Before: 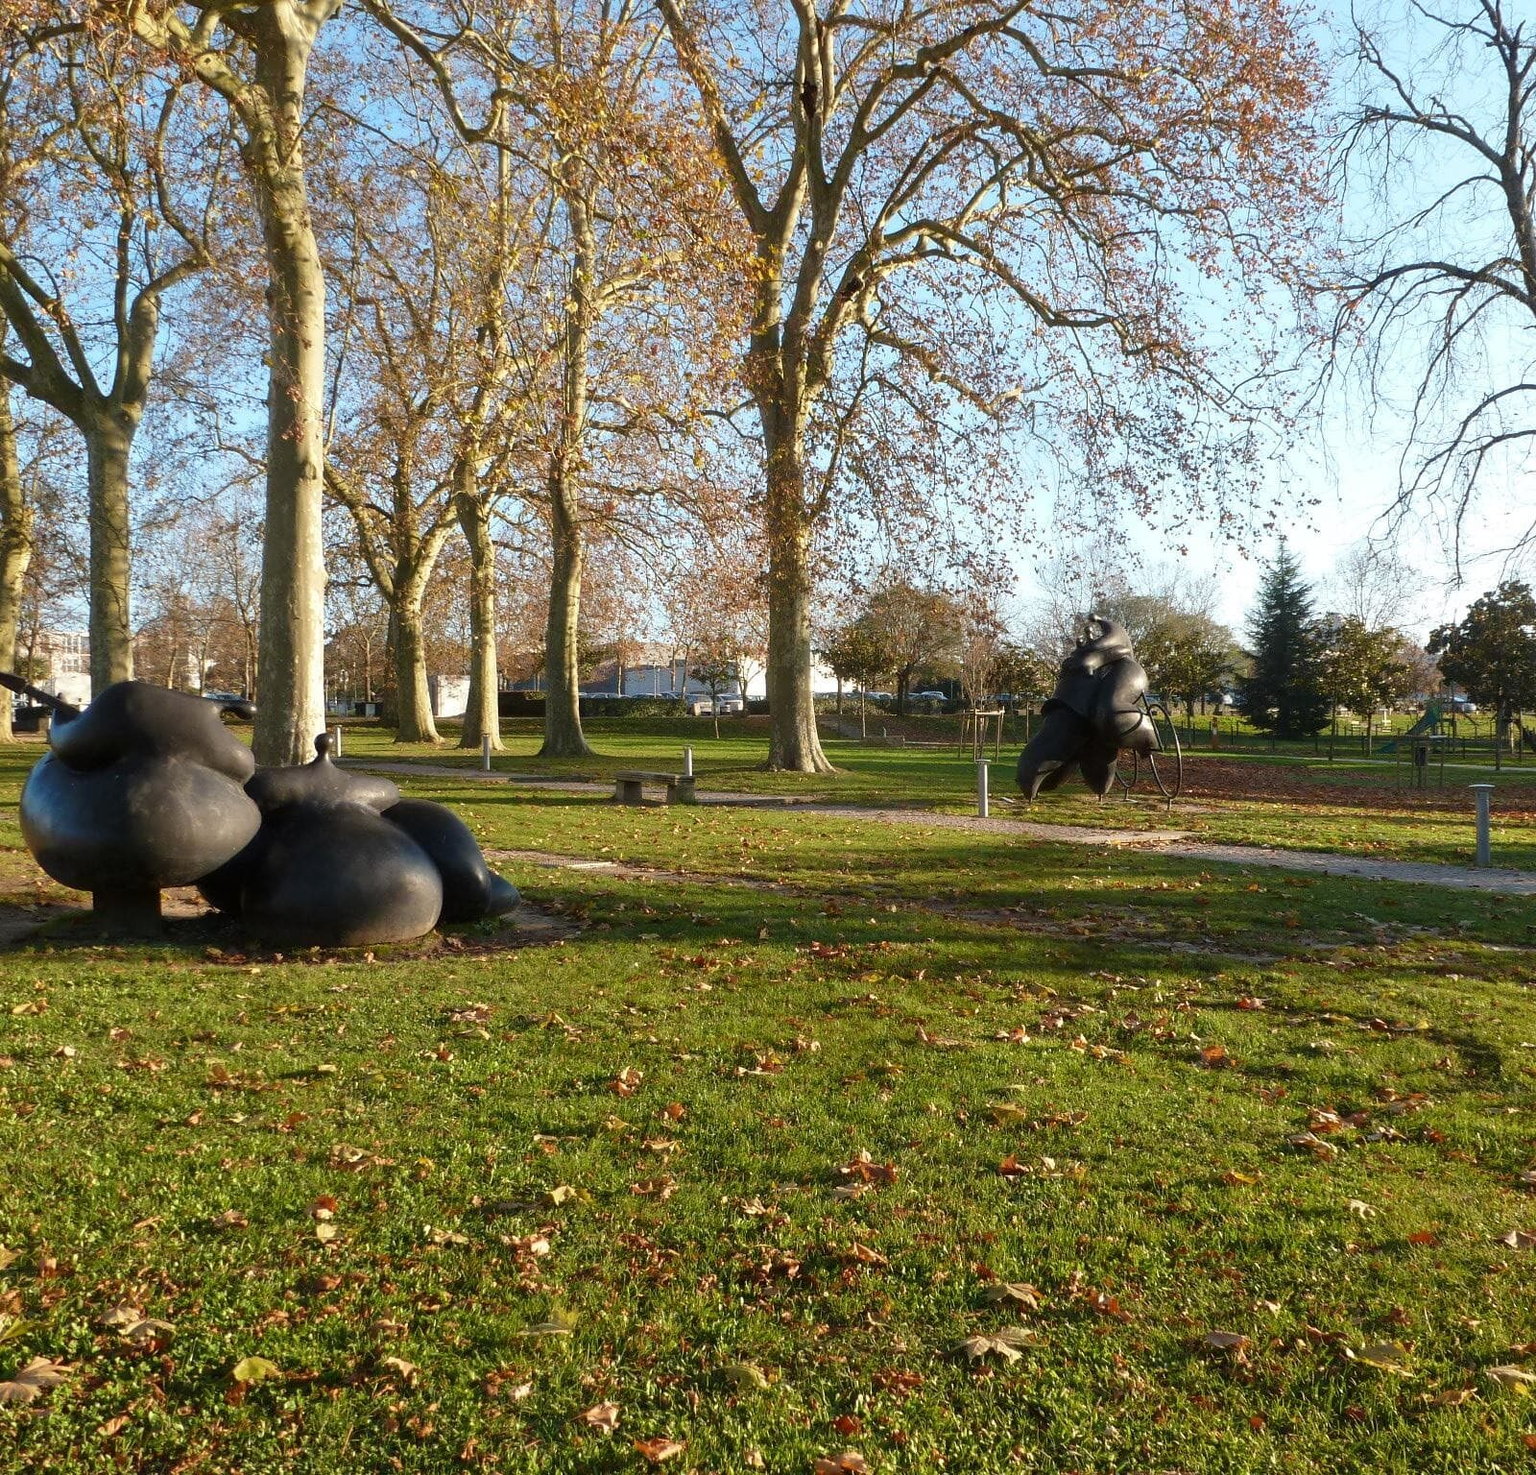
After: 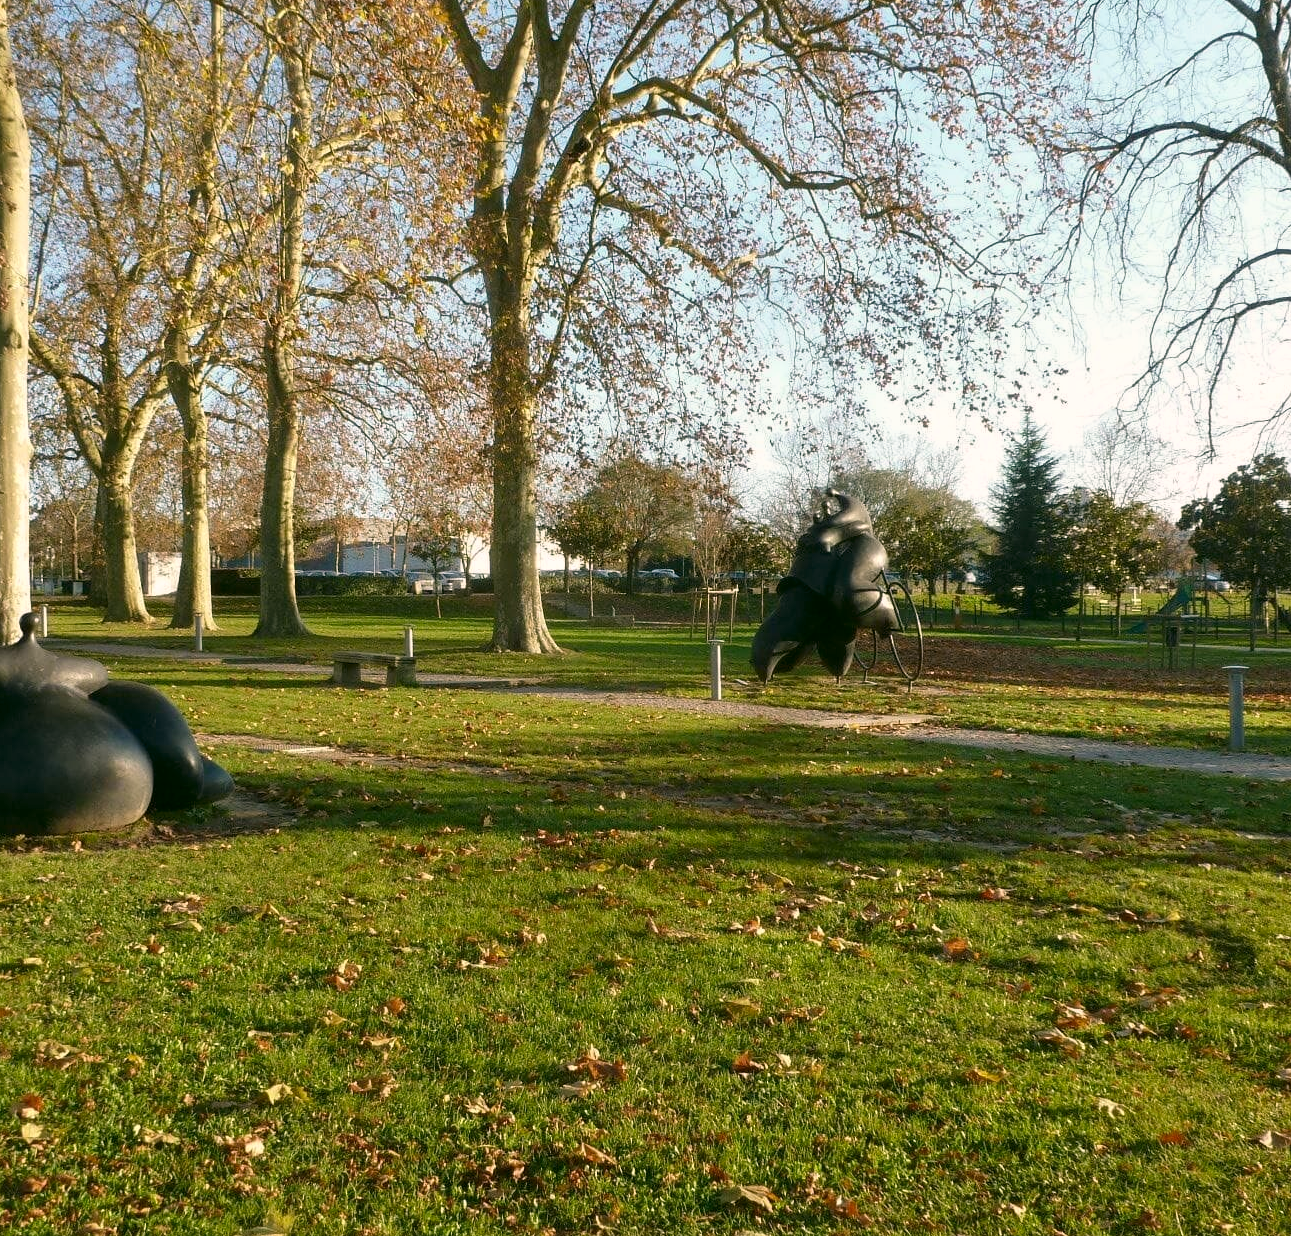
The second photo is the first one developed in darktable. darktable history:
color correction: highlights a* 4.51, highlights b* 4.99, shadows a* -8.32, shadows b* 4.73
crop: left 19.307%, top 9.861%, right 0%, bottom 9.62%
